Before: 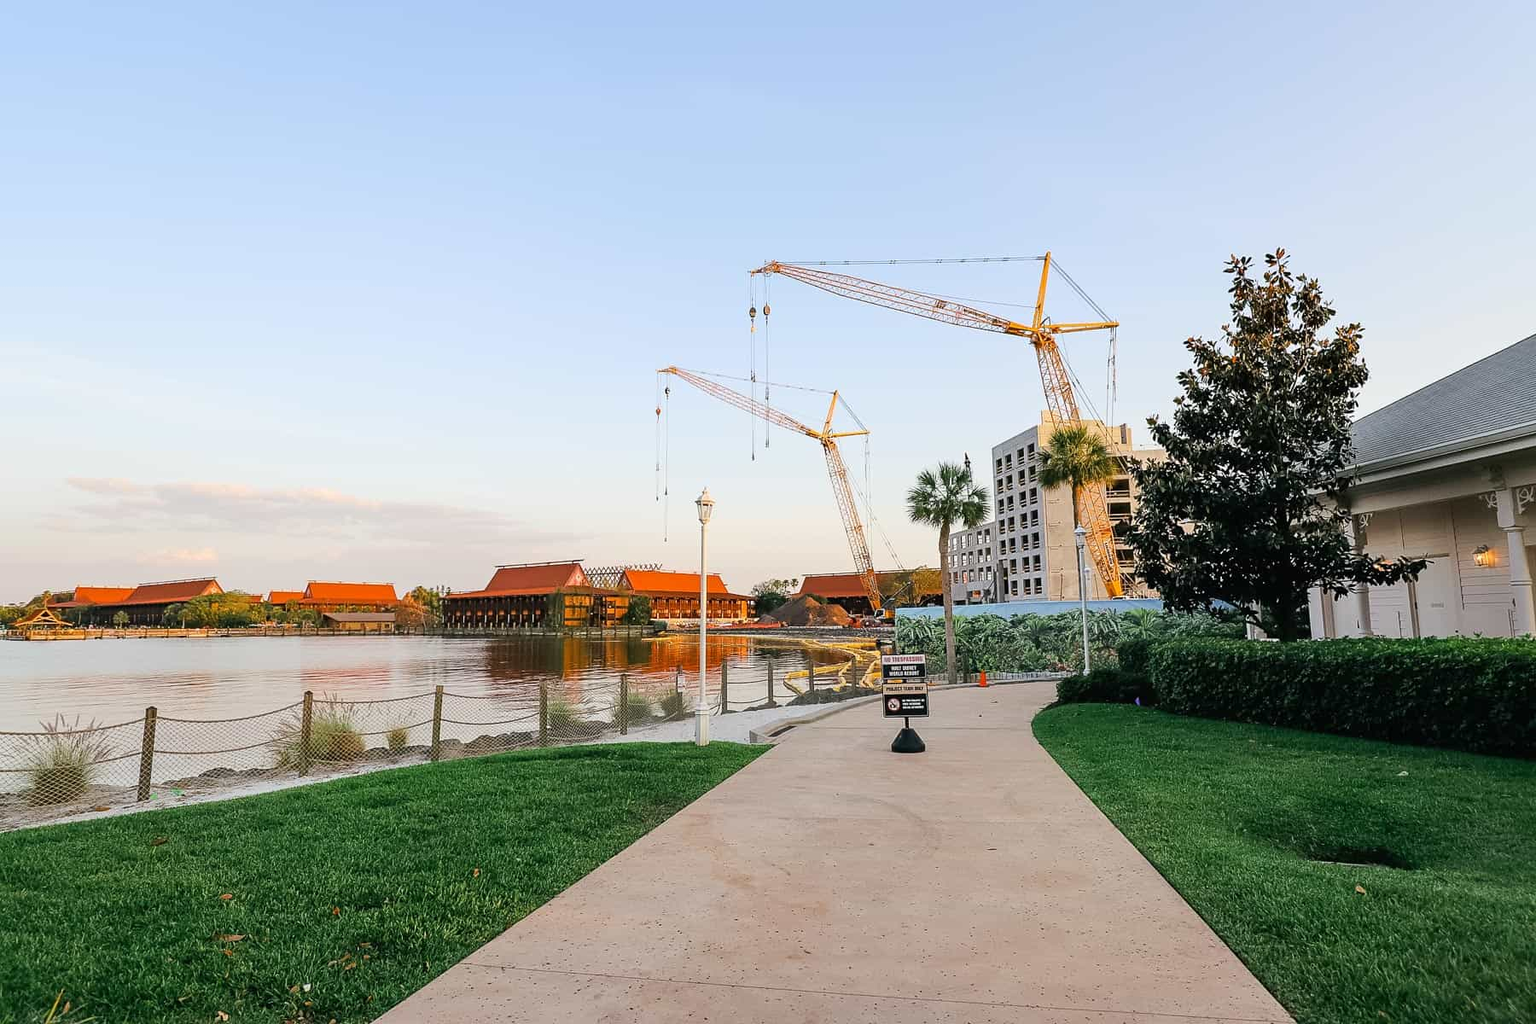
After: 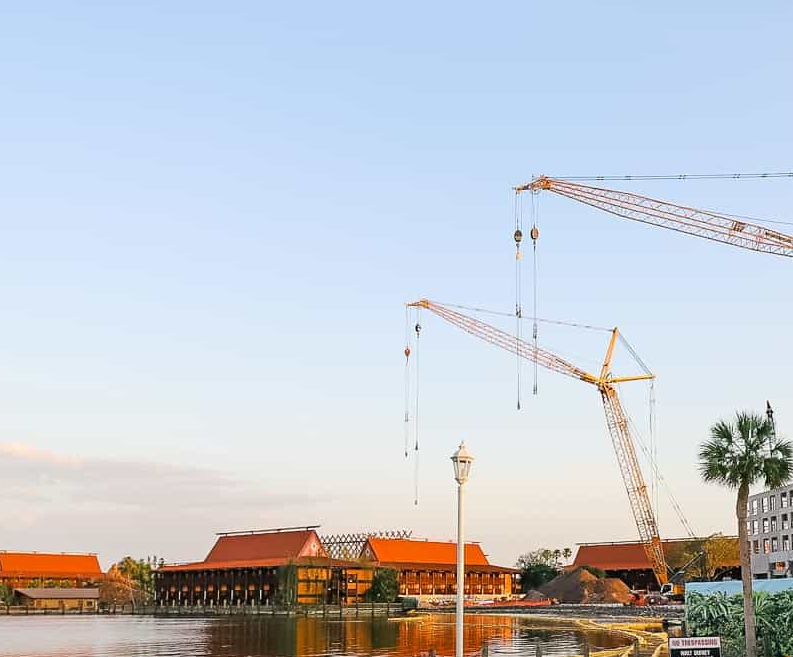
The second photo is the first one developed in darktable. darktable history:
crop: left 20.248%, top 10.86%, right 35.675%, bottom 34.321%
exposure: compensate highlight preservation false
